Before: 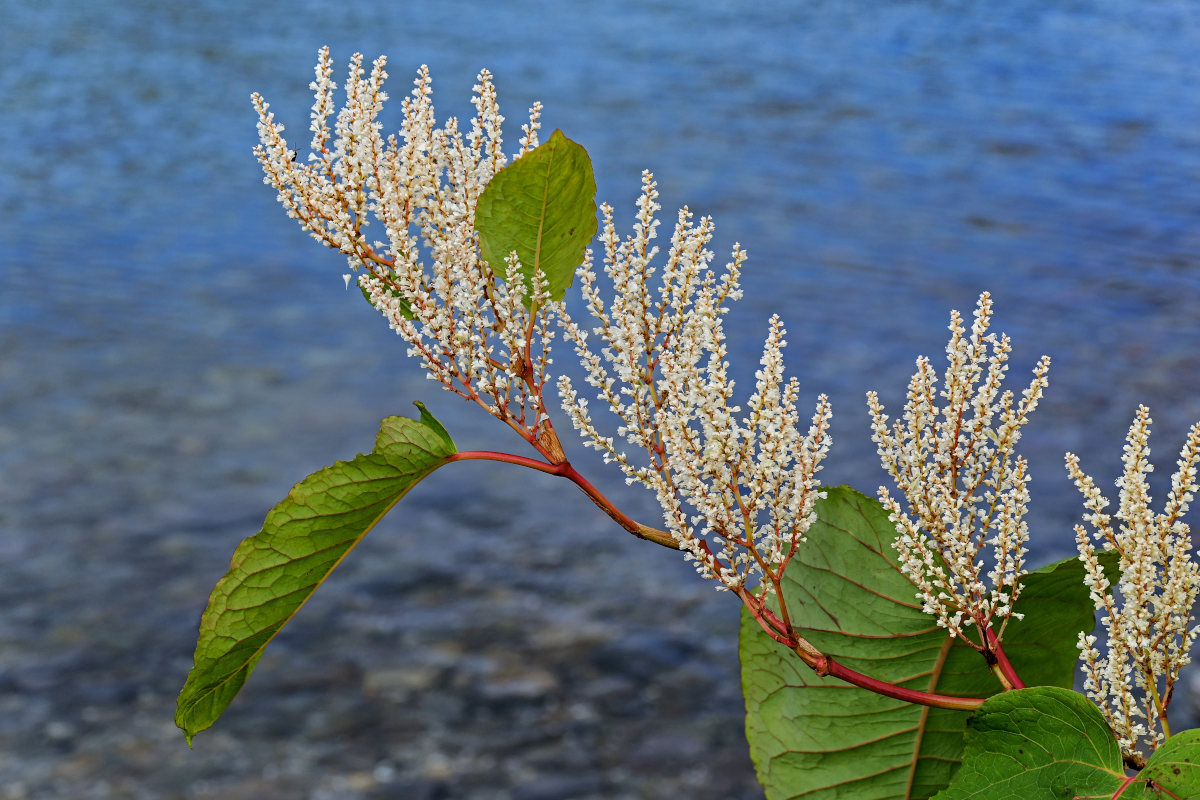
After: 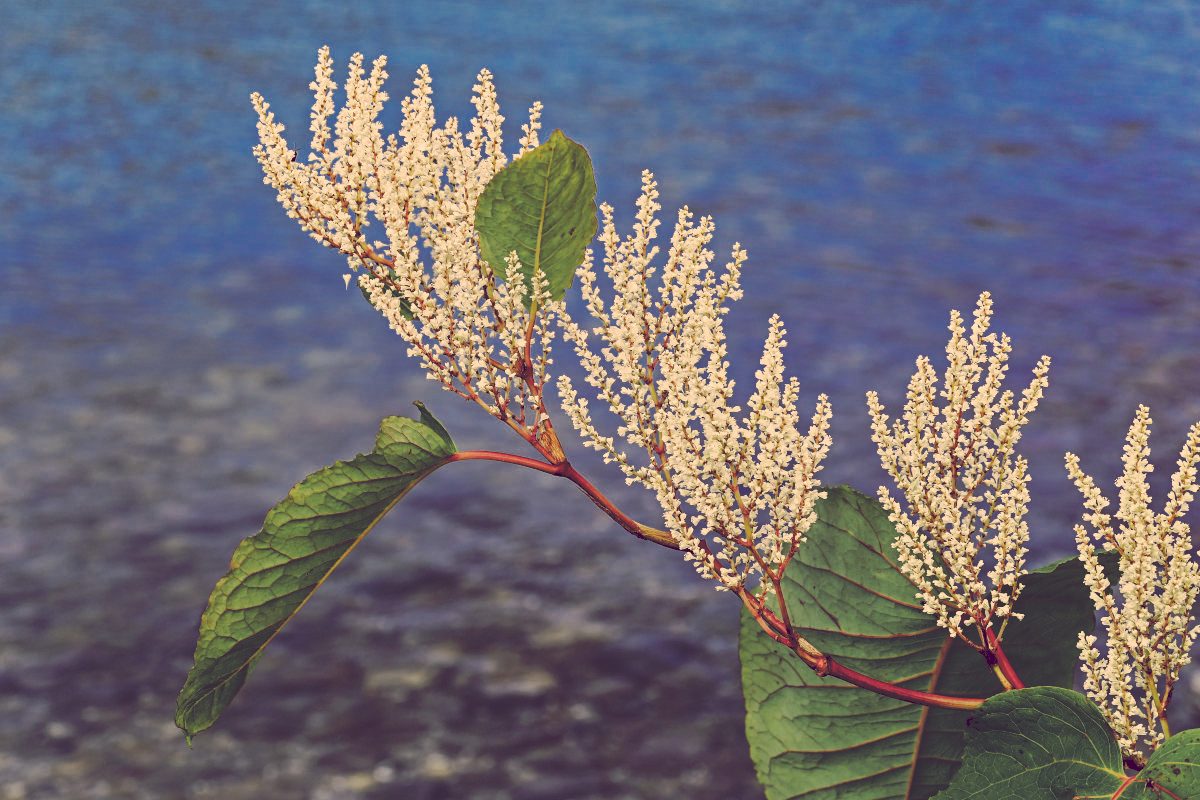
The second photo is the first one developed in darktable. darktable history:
tone curve: curves: ch0 [(0, 0) (0.003, 0.174) (0.011, 0.178) (0.025, 0.182) (0.044, 0.185) (0.069, 0.191) (0.1, 0.194) (0.136, 0.199) (0.177, 0.219) (0.224, 0.246) (0.277, 0.284) (0.335, 0.35) (0.399, 0.43) (0.468, 0.539) (0.543, 0.637) (0.623, 0.711) (0.709, 0.799) (0.801, 0.865) (0.898, 0.914) (1, 1)], preserve colors none
color look up table: target L [95.46, 82.47, 93.48, 87.42, 72.01, 67.72, 65.68, 63.27, 56.79, 42.29, 43.66, 46.31, 23.6, 22.88, 5.841, 201.39, 86.36, 83.58, 76.96, 65.71, 61.19, 60.3, 55.51, 50.52, 50.58, 25.63, 7.903, 97.16, 84.44, 82.94, 85.67, 79.69, 70.63, 63.38, 74.48, 53.13, 34.4, 32.36, 31.79, 39.01, 23.79, 16.83, 71.44, 56.14, 47.02, 44.38, 46.93, 46.35, 33.4], target a [1.331, -2.816, 7.56, -9.616, -32.09, -10.77, -13.91, -5.25, -35.8, -14.17, -13.68, -3.223, 2.877, -0.074, 37.49, 0, 13.48, 18.08, 29.08, 35.87, 23.64, 2.307, 50.16, 21.64, 45.69, 35.38, 43.15, 9.353, 19.52, 25.65, 30.44, 30.48, 14.3, 48.8, 39.35, 30.75, 23.65, 4.726, 18.58, 50.94, 35.03, 48.28, -10.64, -32.56, -4.02, -4.113, -15.04, -0.525, -8.884], target b [58.25, 24.41, 48.21, 43.56, 16.75, 26.16, 34.94, 15.24, 25.47, 16.05, 9.023, 21.92, -0.148, -6.741, -24.62, -0.001, 54.14, 39.63, 27.29, 37.55, 28.1, 47.34, 44.46, 34.6, 20.1, 7.421, -20.88, 37.27, 33.02, 23.79, 26.24, 16.06, 19, 15.75, 8.5, 2.509, -32.04, -0.359, -15.92, -26.77, -7.551, -28.61, 4.289, -13.16, -23.71, -39.3, -7.412, 2.678, -11.63], num patches 49
